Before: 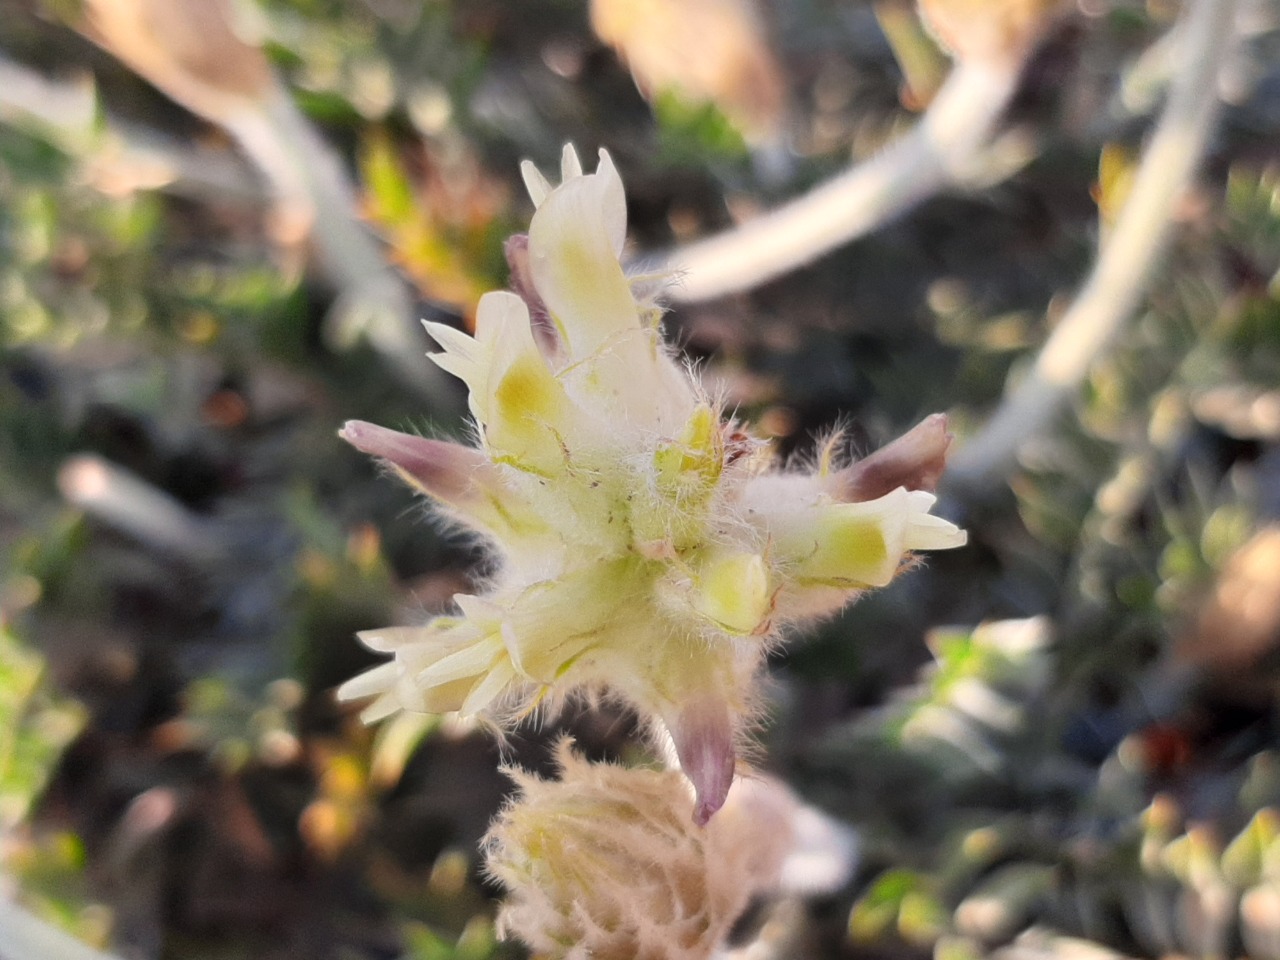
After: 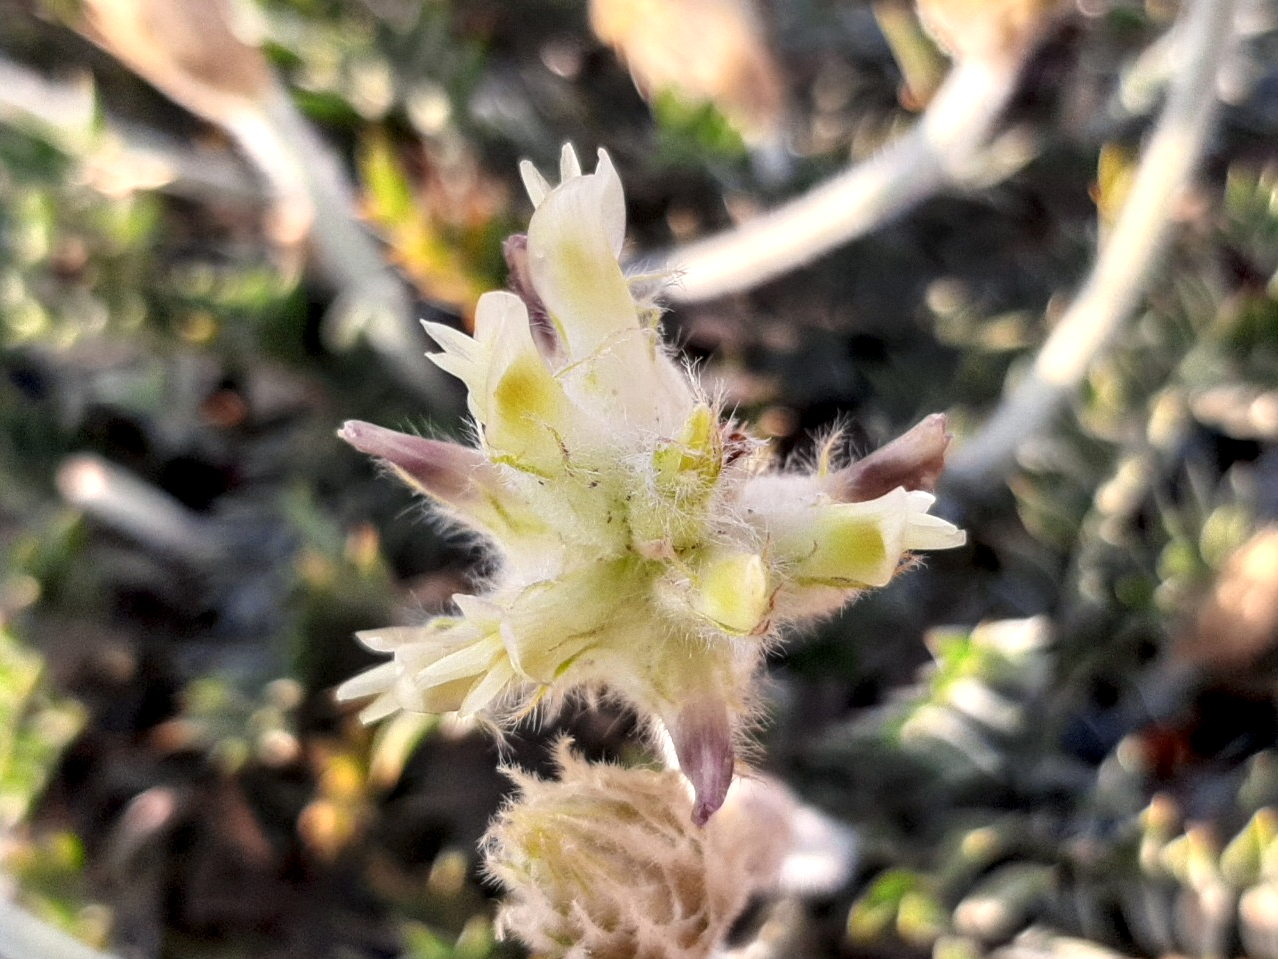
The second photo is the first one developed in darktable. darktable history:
crop and rotate: left 0.126%
local contrast: highlights 60%, shadows 60%, detail 160%
tone equalizer: on, module defaults
